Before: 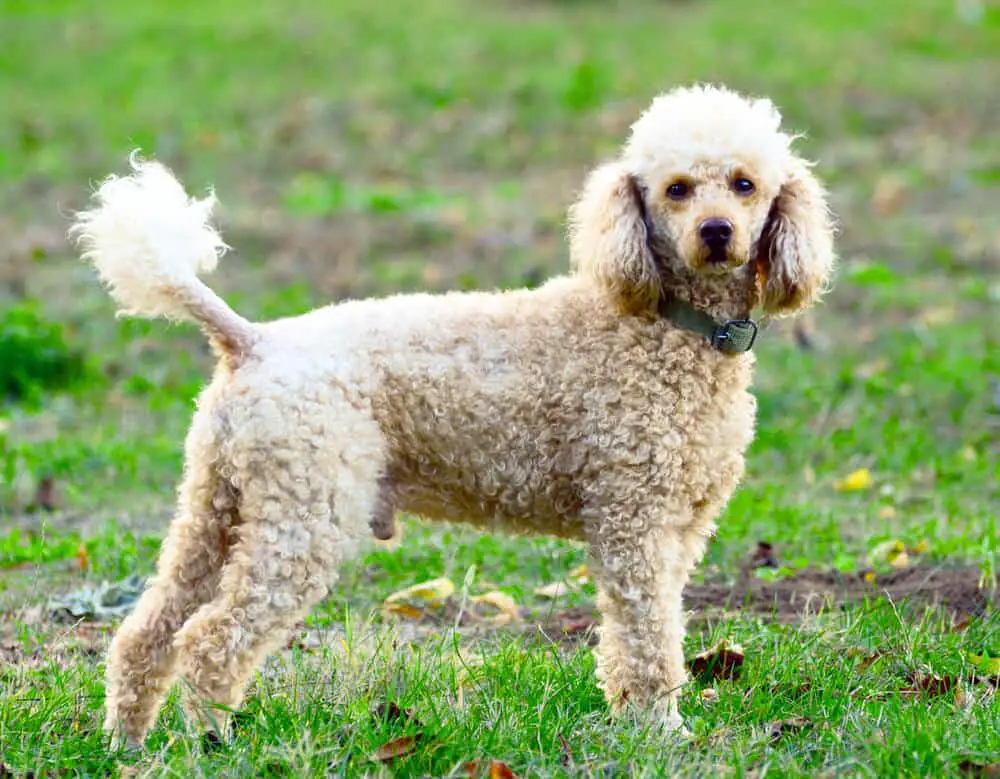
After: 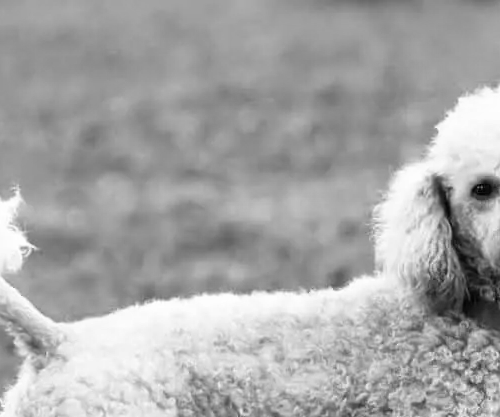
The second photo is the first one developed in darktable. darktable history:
monochrome: size 1
crop: left 19.556%, right 30.401%, bottom 46.458%
